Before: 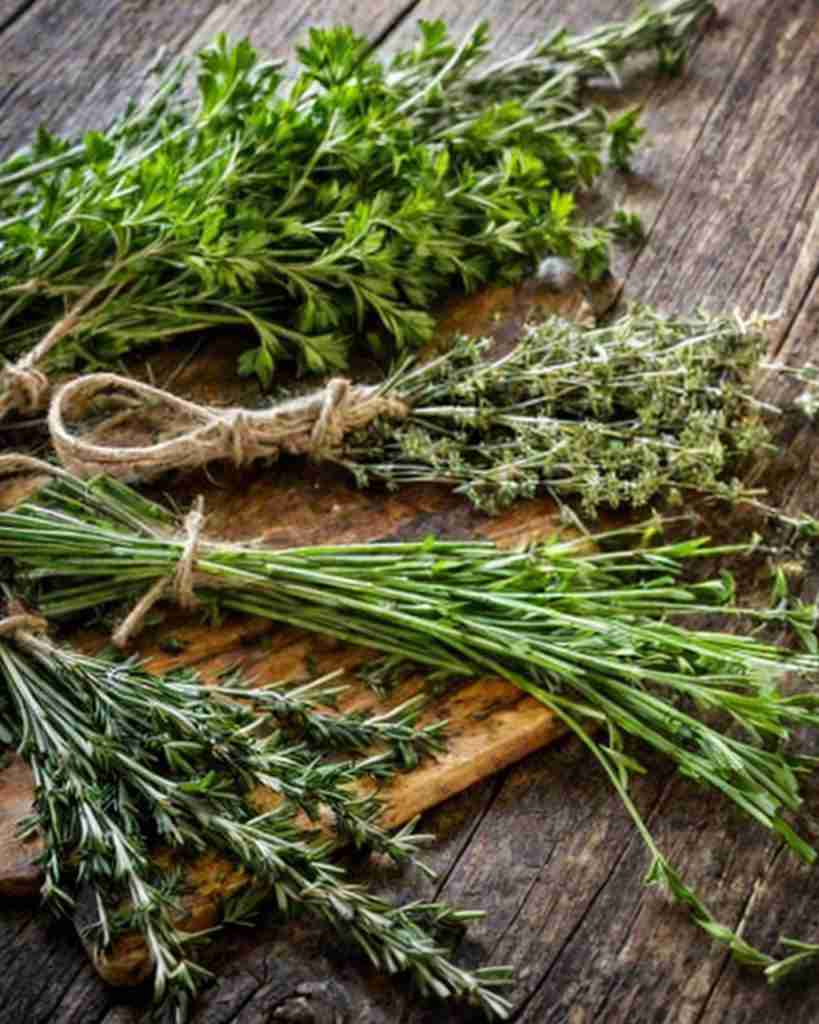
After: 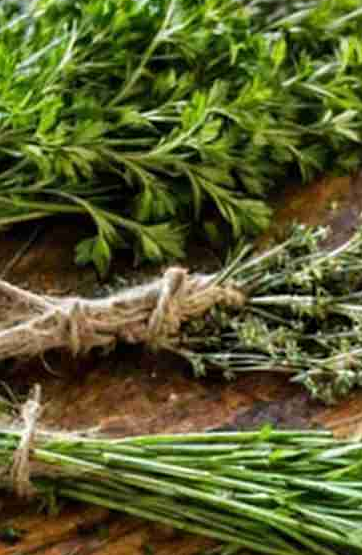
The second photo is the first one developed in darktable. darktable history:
crop: left 19.987%, top 10.904%, right 35.711%, bottom 34.82%
exposure: compensate highlight preservation false
sharpen: amount 0.204
